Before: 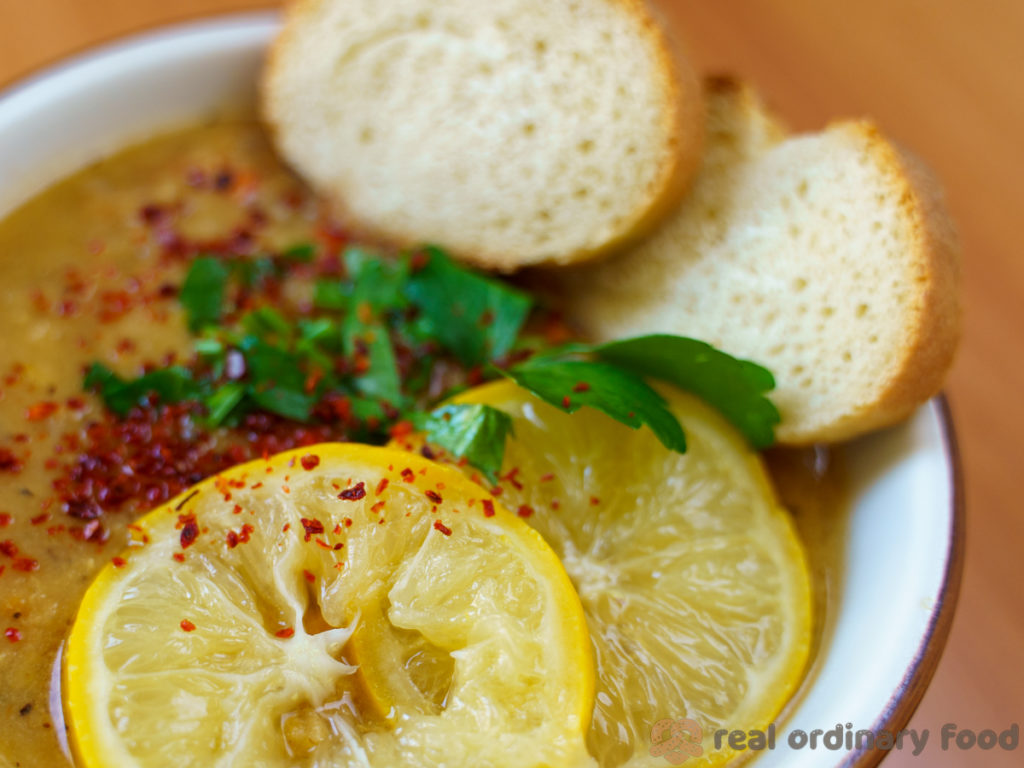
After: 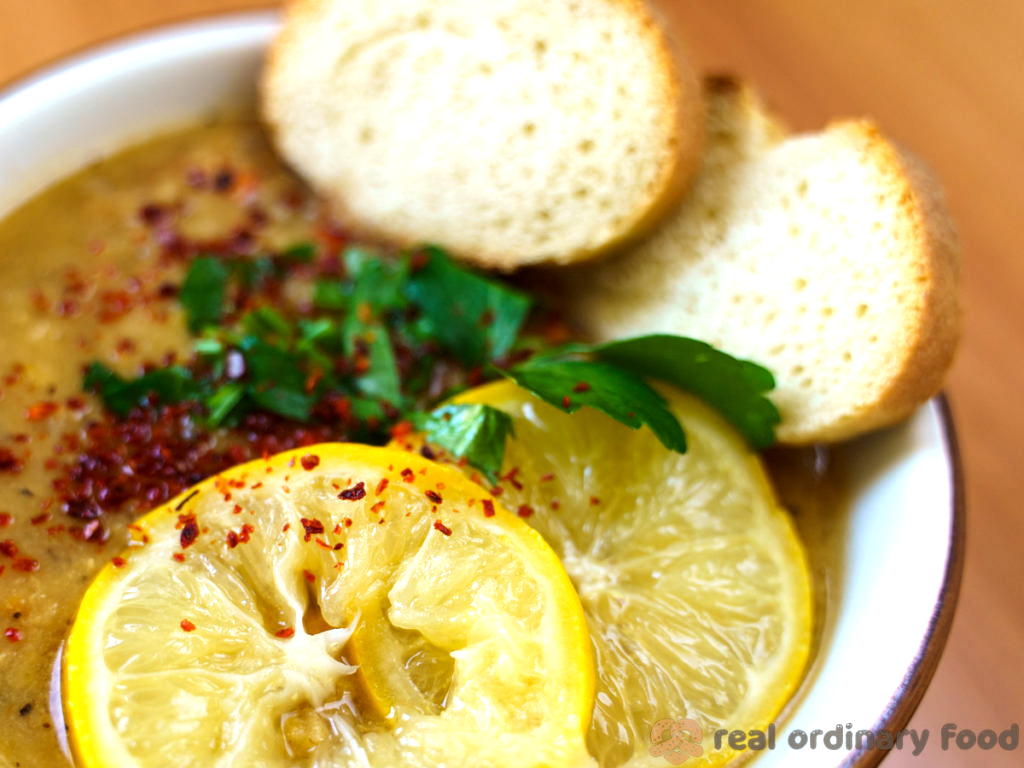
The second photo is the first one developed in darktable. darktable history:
tone equalizer: -8 EV -0.711 EV, -7 EV -0.722 EV, -6 EV -0.605 EV, -5 EV -0.39 EV, -3 EV 0.383 EV, -2 EV 0.6 EV, -1 EV 0.684 EV, +0 EV 0.743 EV, edges refinement/feathering 500, mask exposure compensation -1.57 EV, preserve details no
